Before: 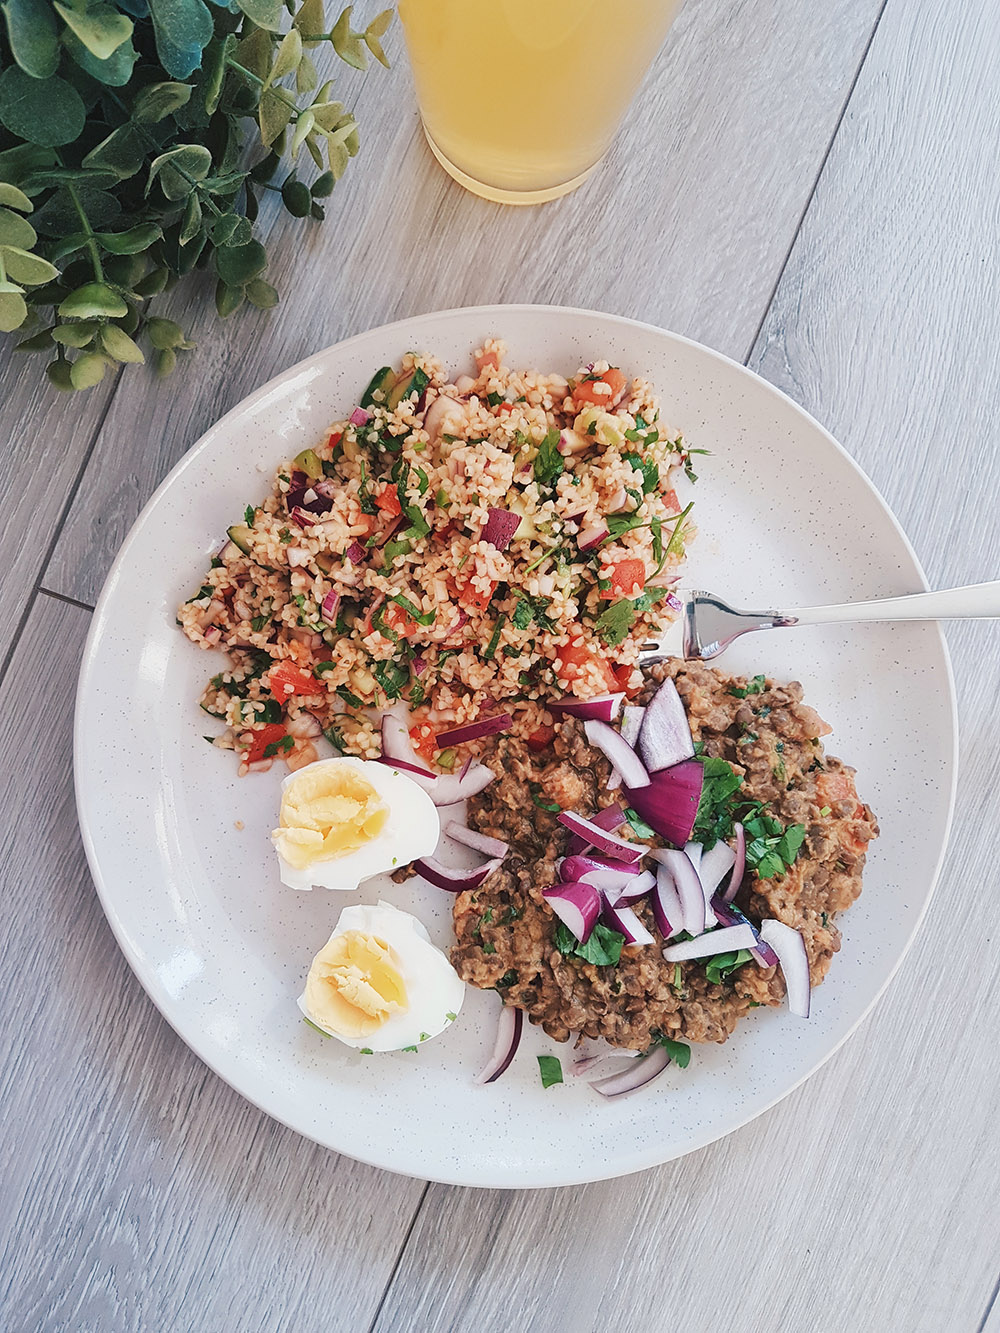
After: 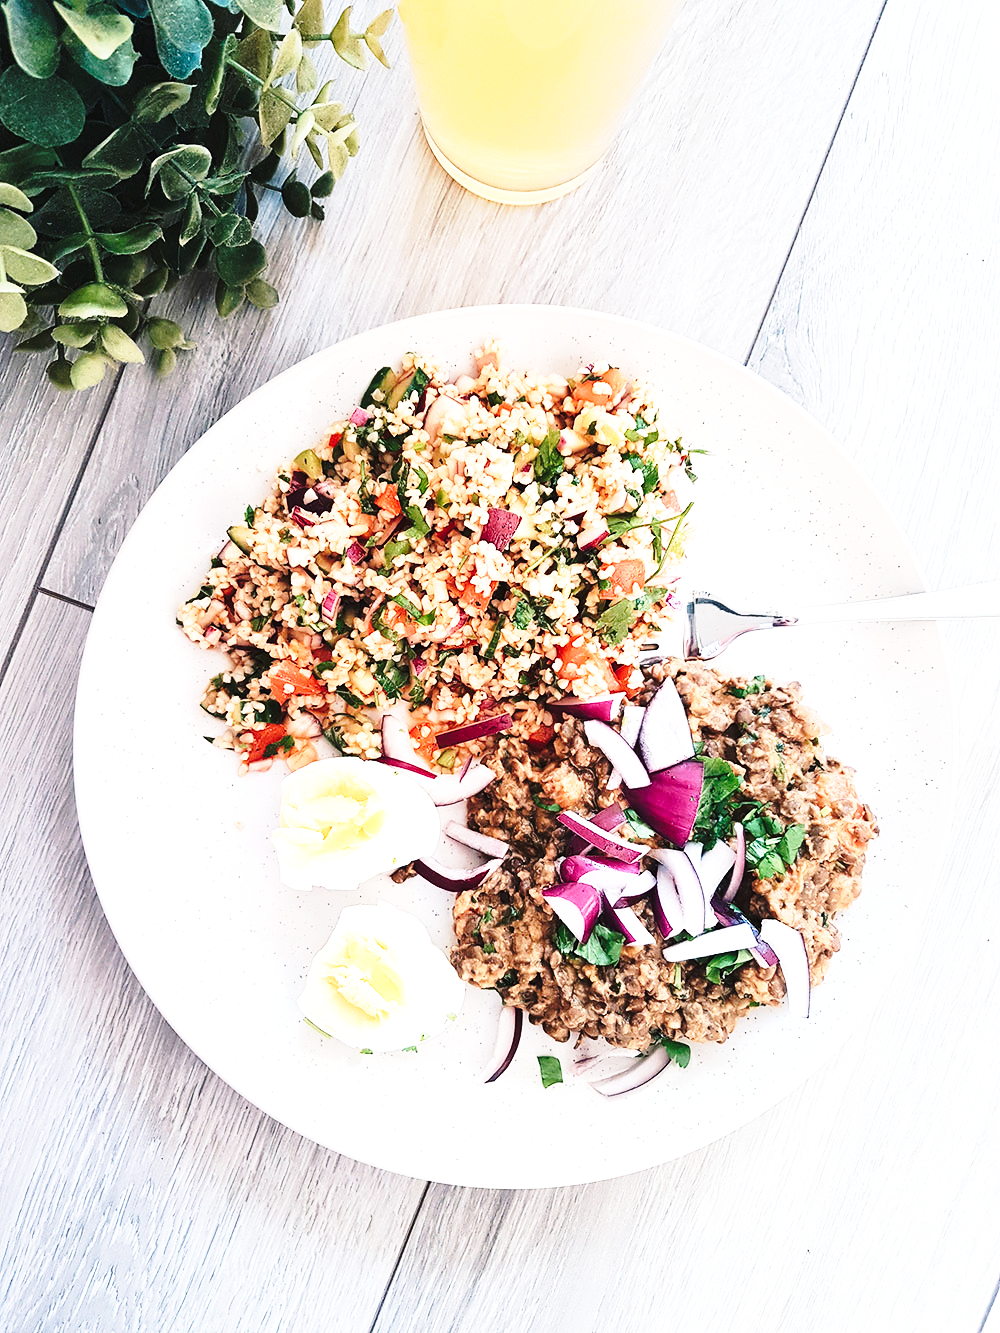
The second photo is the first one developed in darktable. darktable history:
tone equalizer: -8 EV -0.748 EV, -7 EV -0.732 EV, -6 EV -0.565 EV, -5 EV -0.362 EV, -3 EV 0.372 EV, -2 EV 0.6 EV, -1 EV 0.682 EV, +0 EV 0.721 EV, edges refinement/feathering 500, mask exposure compensation -1.57 EV, preserve details no
base curve: curves: ch0 [(0, 0) (0.032, 0.037) (0.105, 0.228) (0.435, 0.76) (0.856, 0.983) (1, 1)], preserve colors none
